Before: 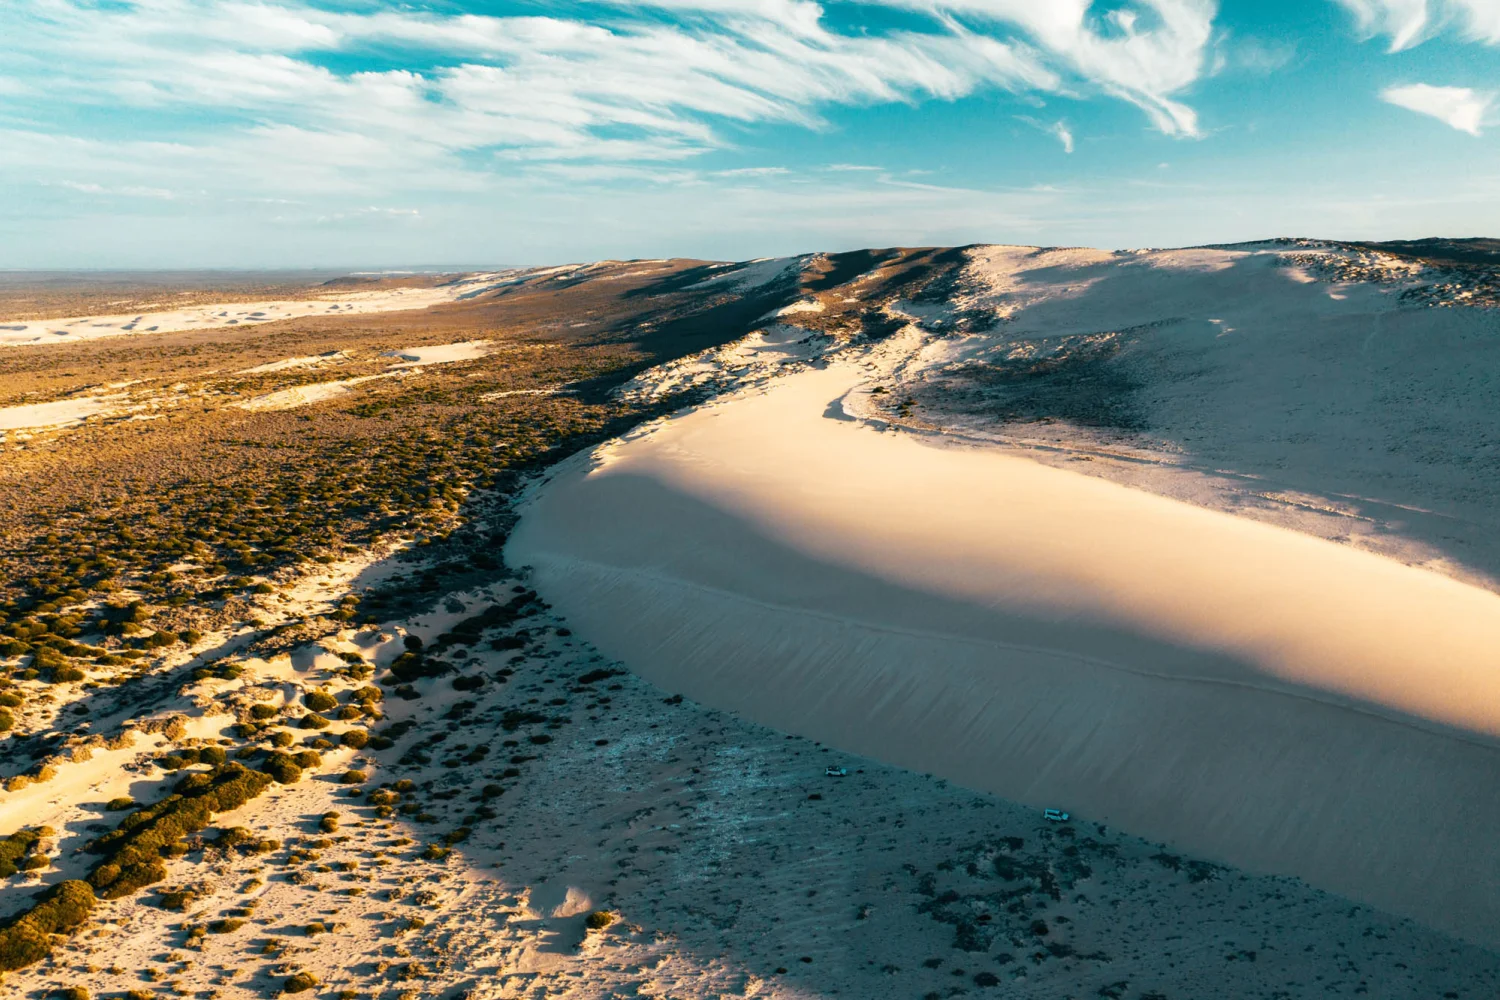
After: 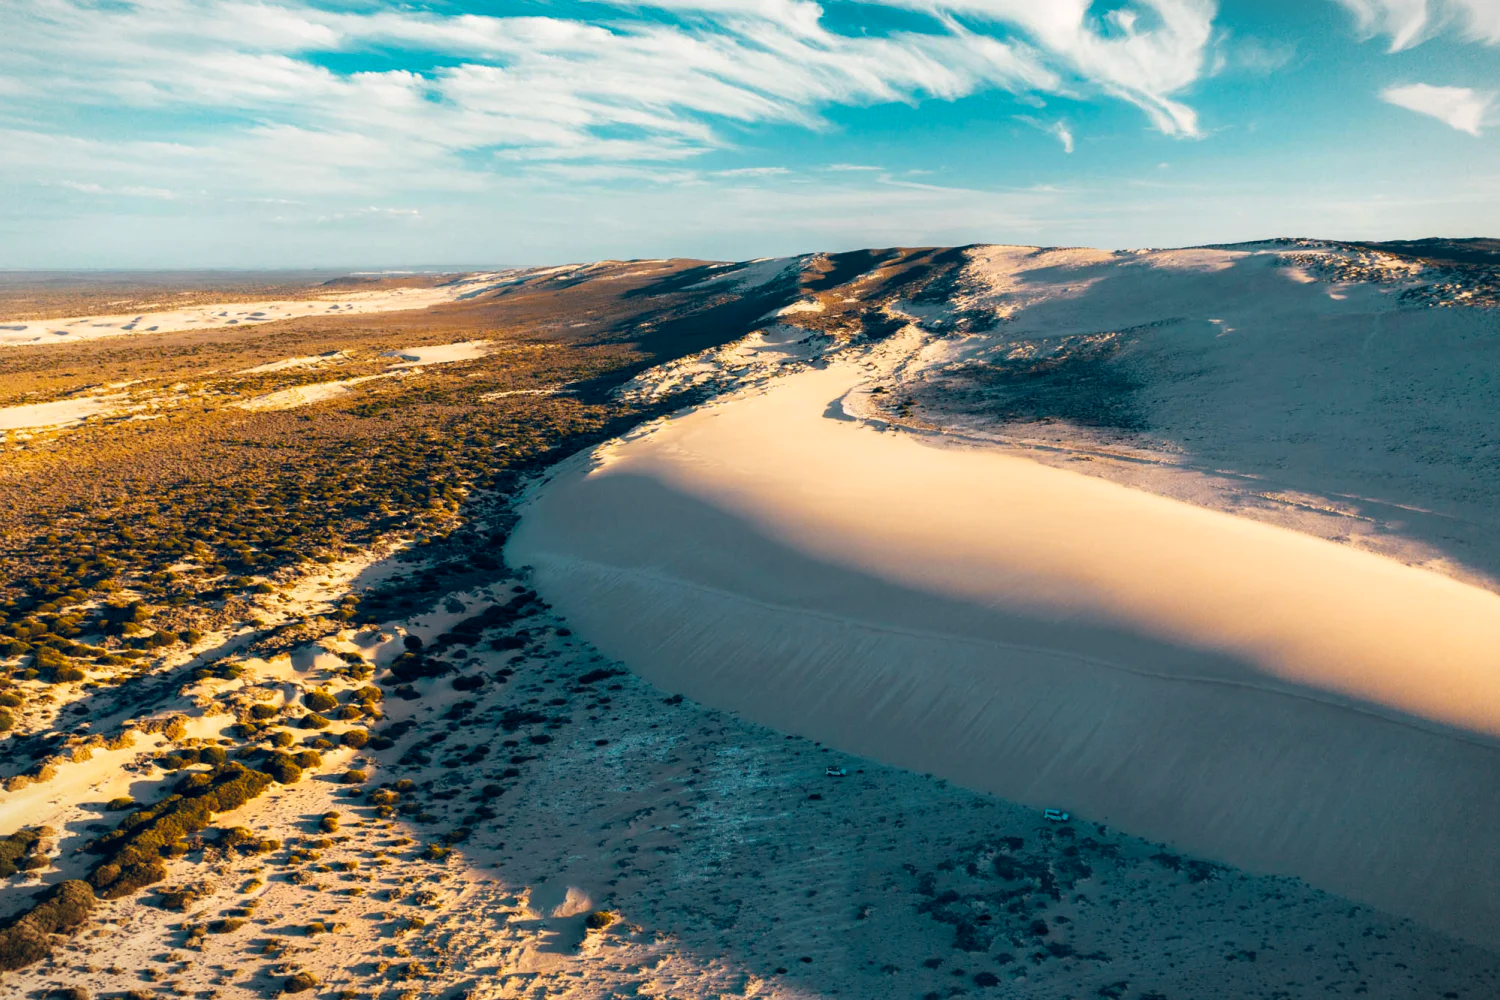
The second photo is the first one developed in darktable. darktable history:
color balance rgb: shadows lift › hue 87.51°, highlights gain › chroma 0.68%, highlights gain › hue 55.1°, global offset › chroma 0.13%, global offset › hue 253.66°, linear chroma grading › global chroma 0.5%, perceptual saturation grading › global saturation 16.38%
vignetting: fall-off start 100%, brightness -0.282, width/height ratio 1.31
